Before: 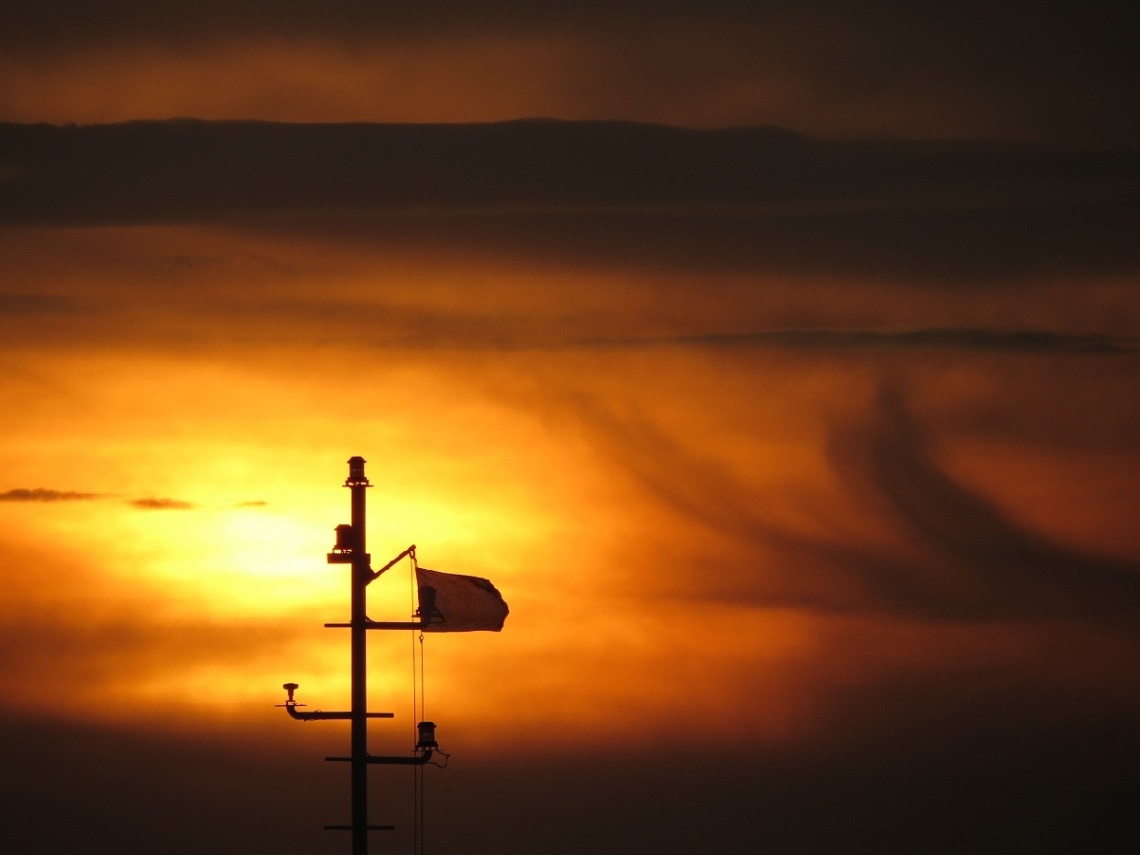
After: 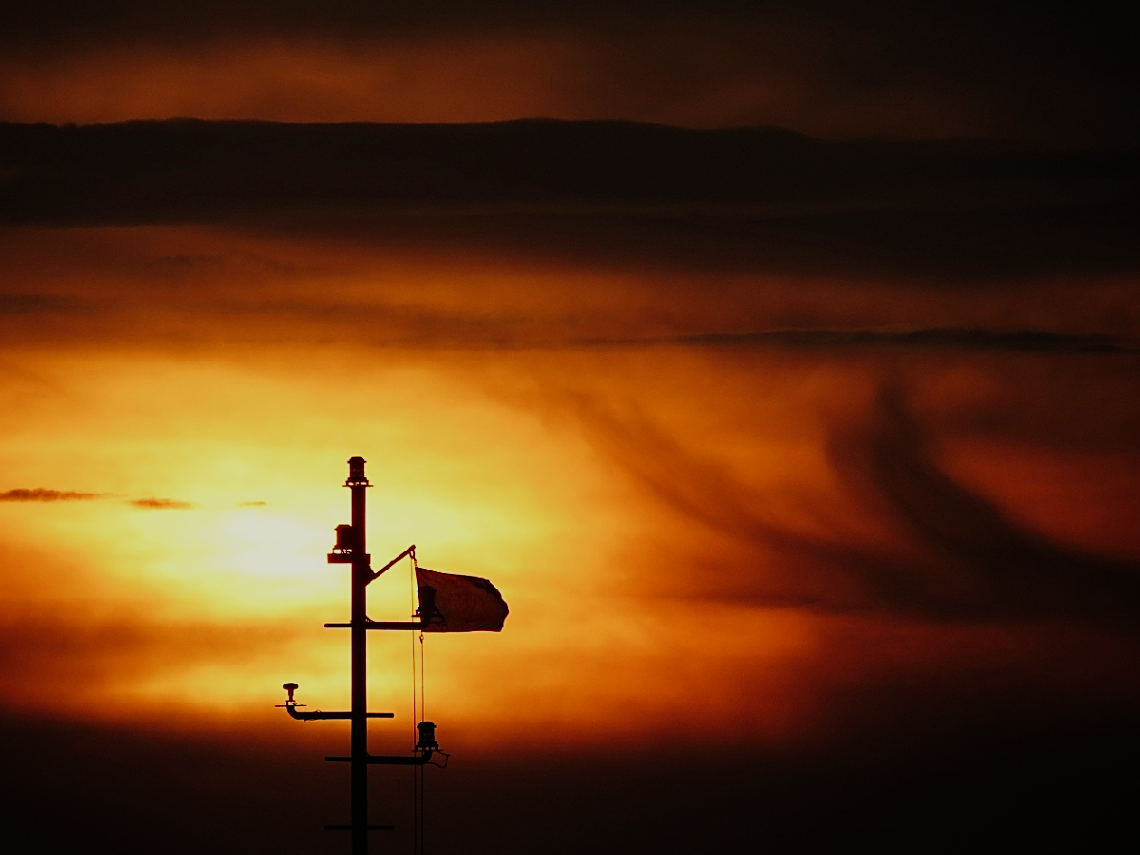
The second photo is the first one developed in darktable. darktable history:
sigmoid: skew -0.2, preserve hue 0%, red attenuation 0.1, red rotation 0.035, green attenuation 0.1, green rotation -0.017, blue attenuation 0.15, blue rotation -0.052, base primaries Rec2020
sharpen: on, module defaults
